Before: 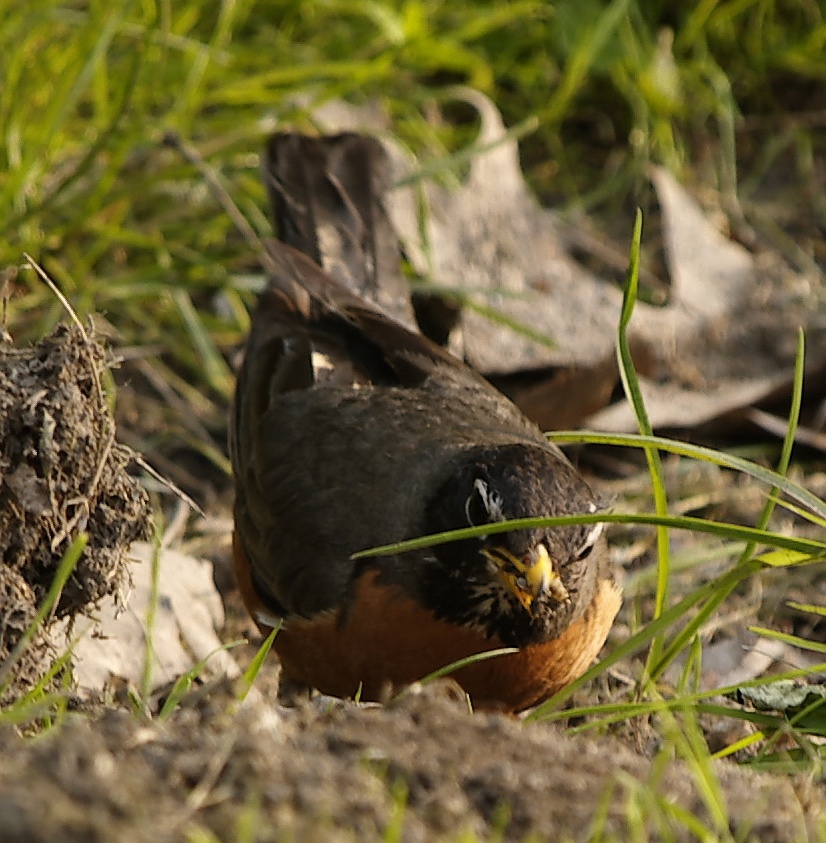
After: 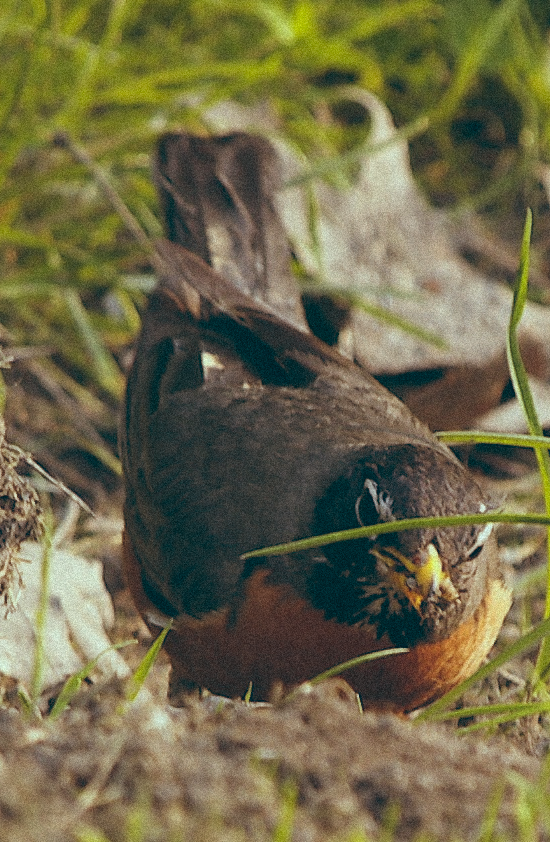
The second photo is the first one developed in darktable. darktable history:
crop and rotate: left 13.409%, right 19.924%
grain: strength 35%, mid-tones bias 0%
color balance: lift [1.003, 0.993, 1.001, 1.007], gamma [1.018, 1.072, 0.959, 0.928], gain [0.974, 0.873, 1.031, 1.127]
contrast brightness saturation: contrast -0.1, brightness 0.05, saturation 0.08
